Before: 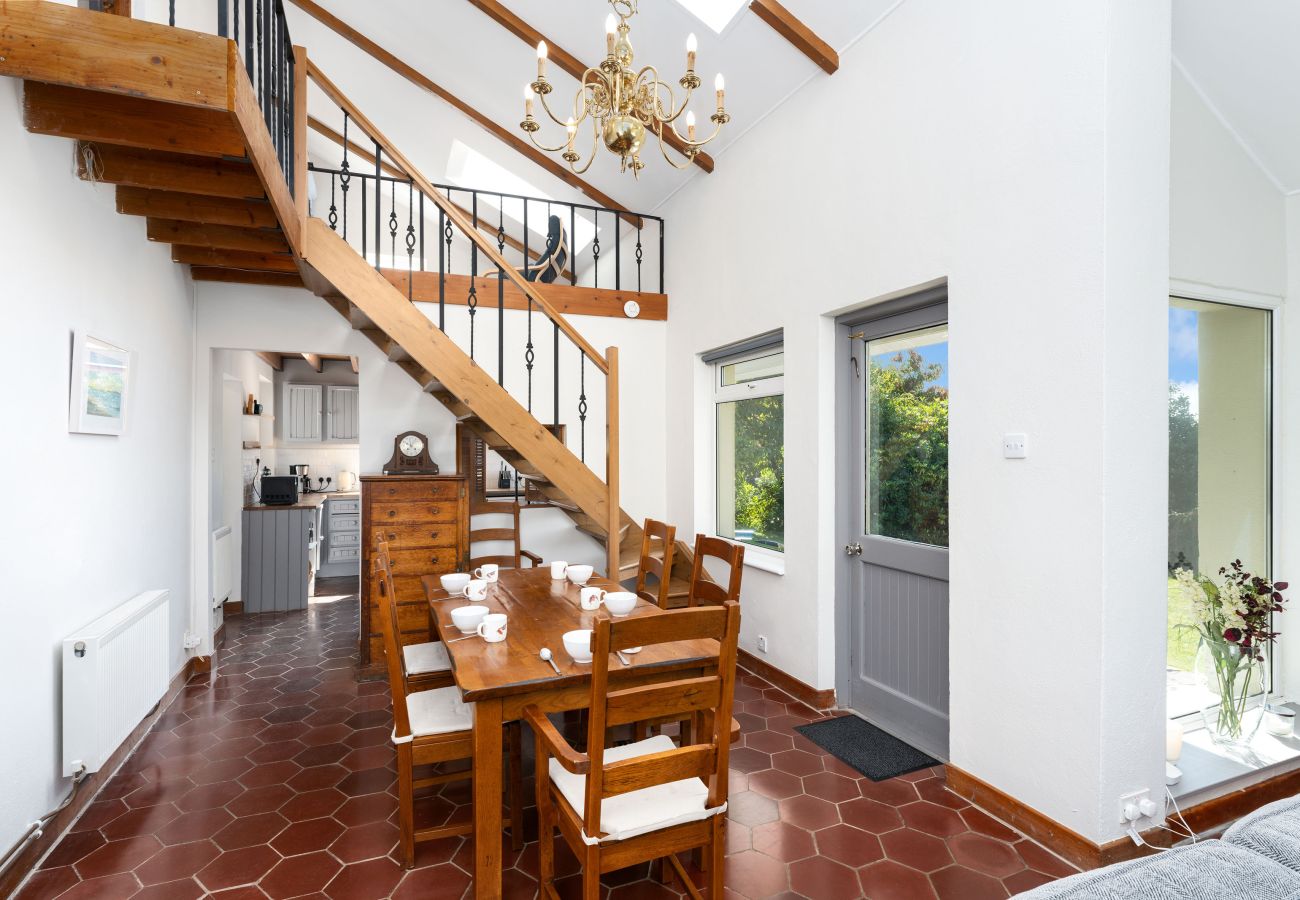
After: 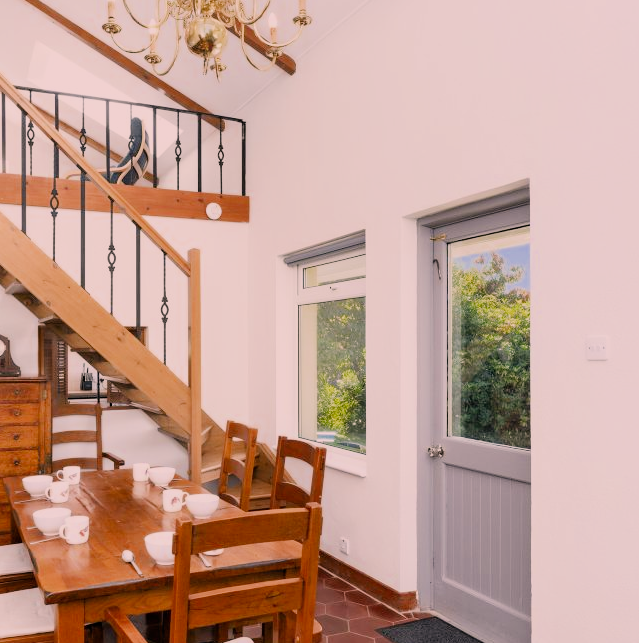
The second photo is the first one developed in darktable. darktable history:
tone equalizer: on, module defaults
exposure: exposure 0.608 EV, compensate exposure bias true, compensate highlight preservation false
filmic rgb: black relative exposure -7.2 EV, white relative exposure 5.39 EV, hardness 3.02
color correction: highlights a* 12.57, highlights b* 5.37
crop: left 32.184%, top 10.962%, right 18.593%, bottom 17.581%
color zones: curves: ch0 [(0, 0.444) (0.143, 0.442) (0.286, 0.441) (0.429, 0.441) (0.571, 0.441) (0.714, 0.441) (0.857, 0.442) (1, 0.444)]
